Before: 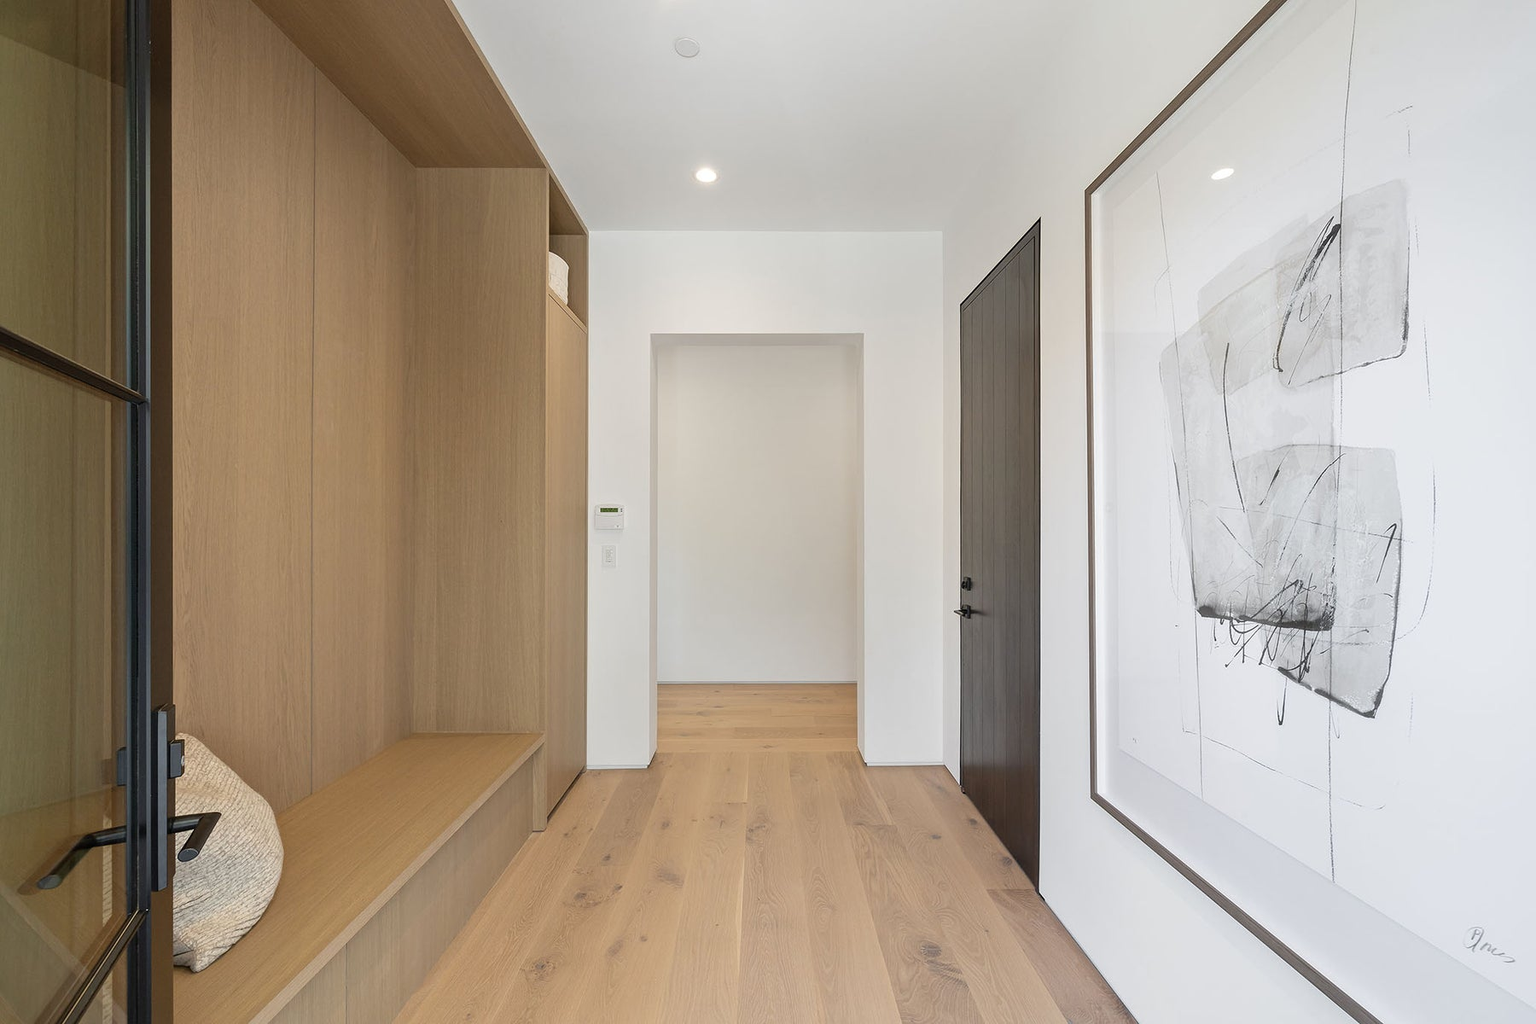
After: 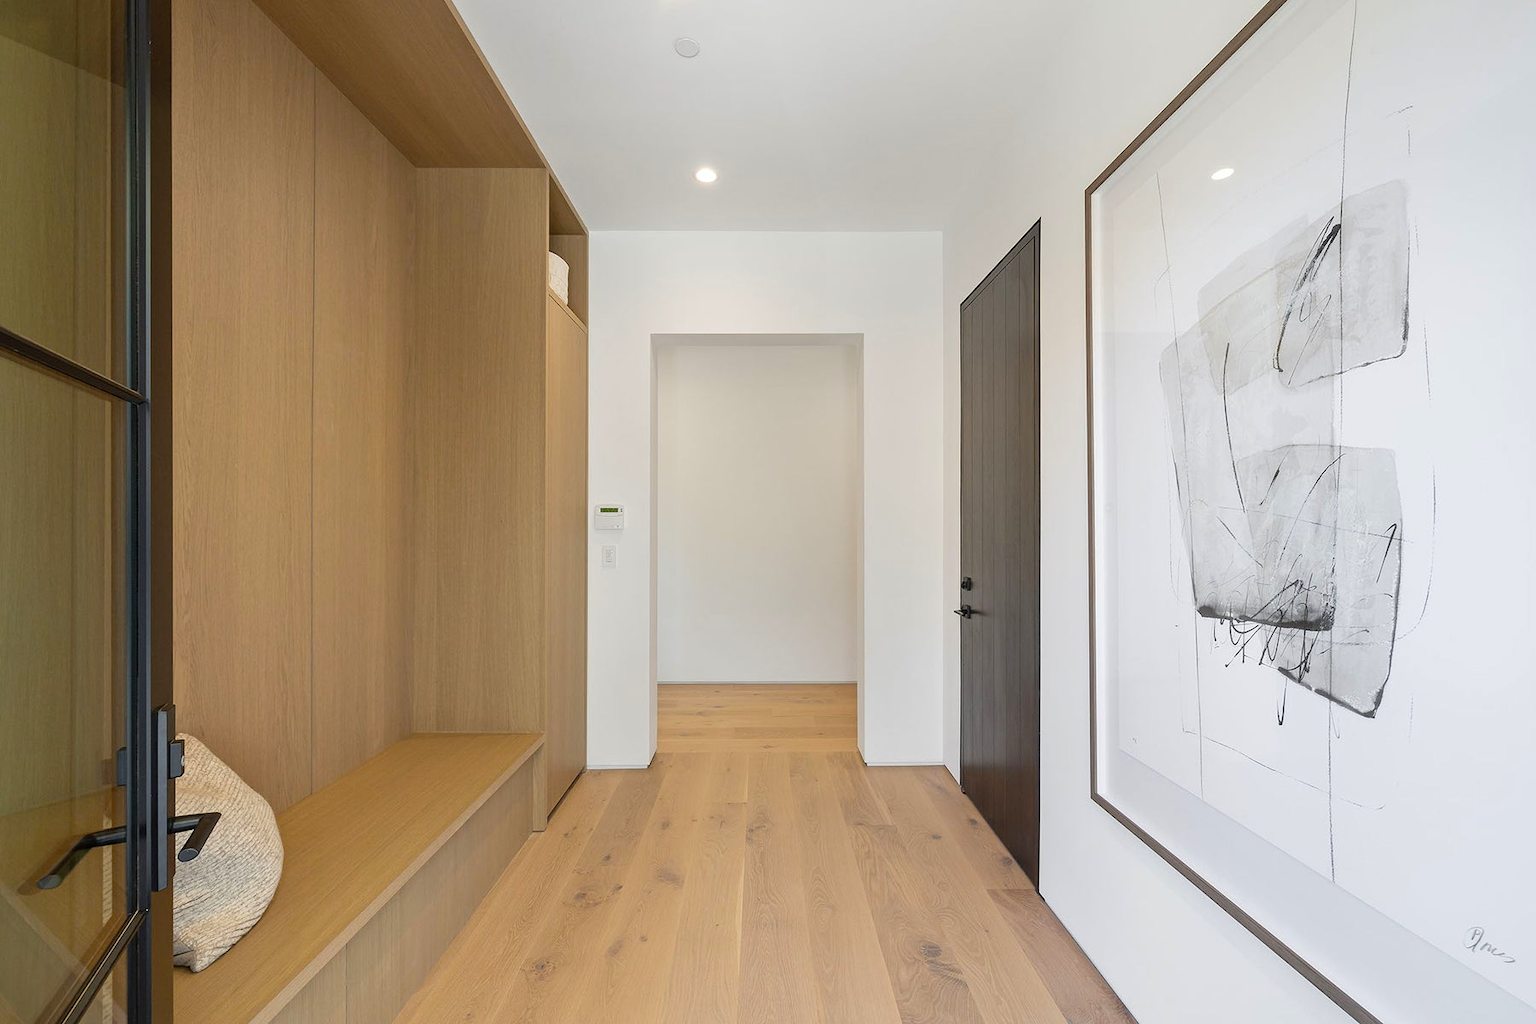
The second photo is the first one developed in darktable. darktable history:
color balance: output saturation 120%
